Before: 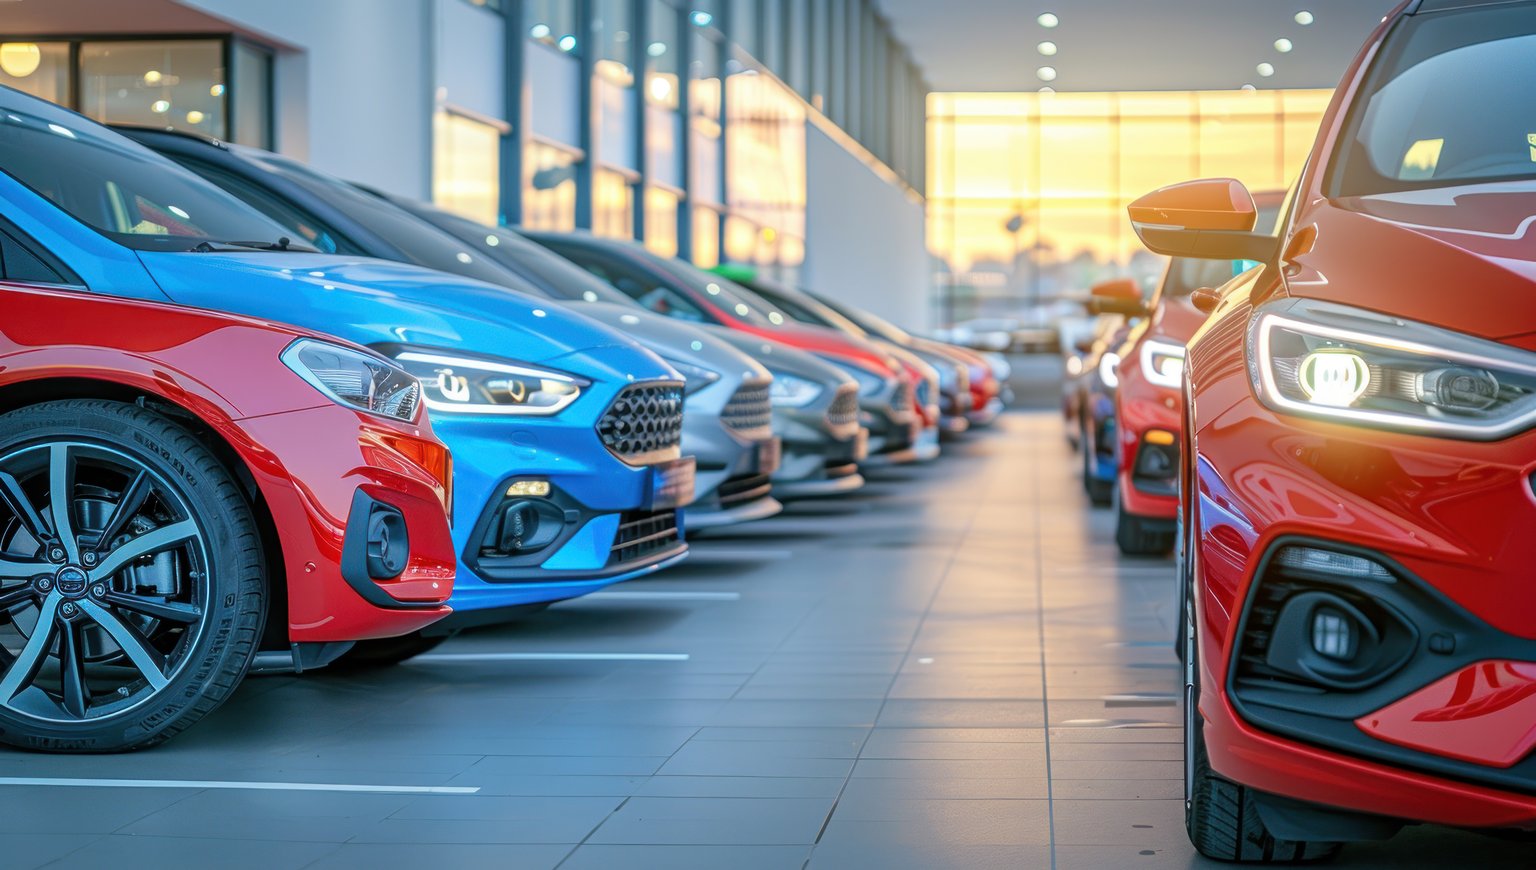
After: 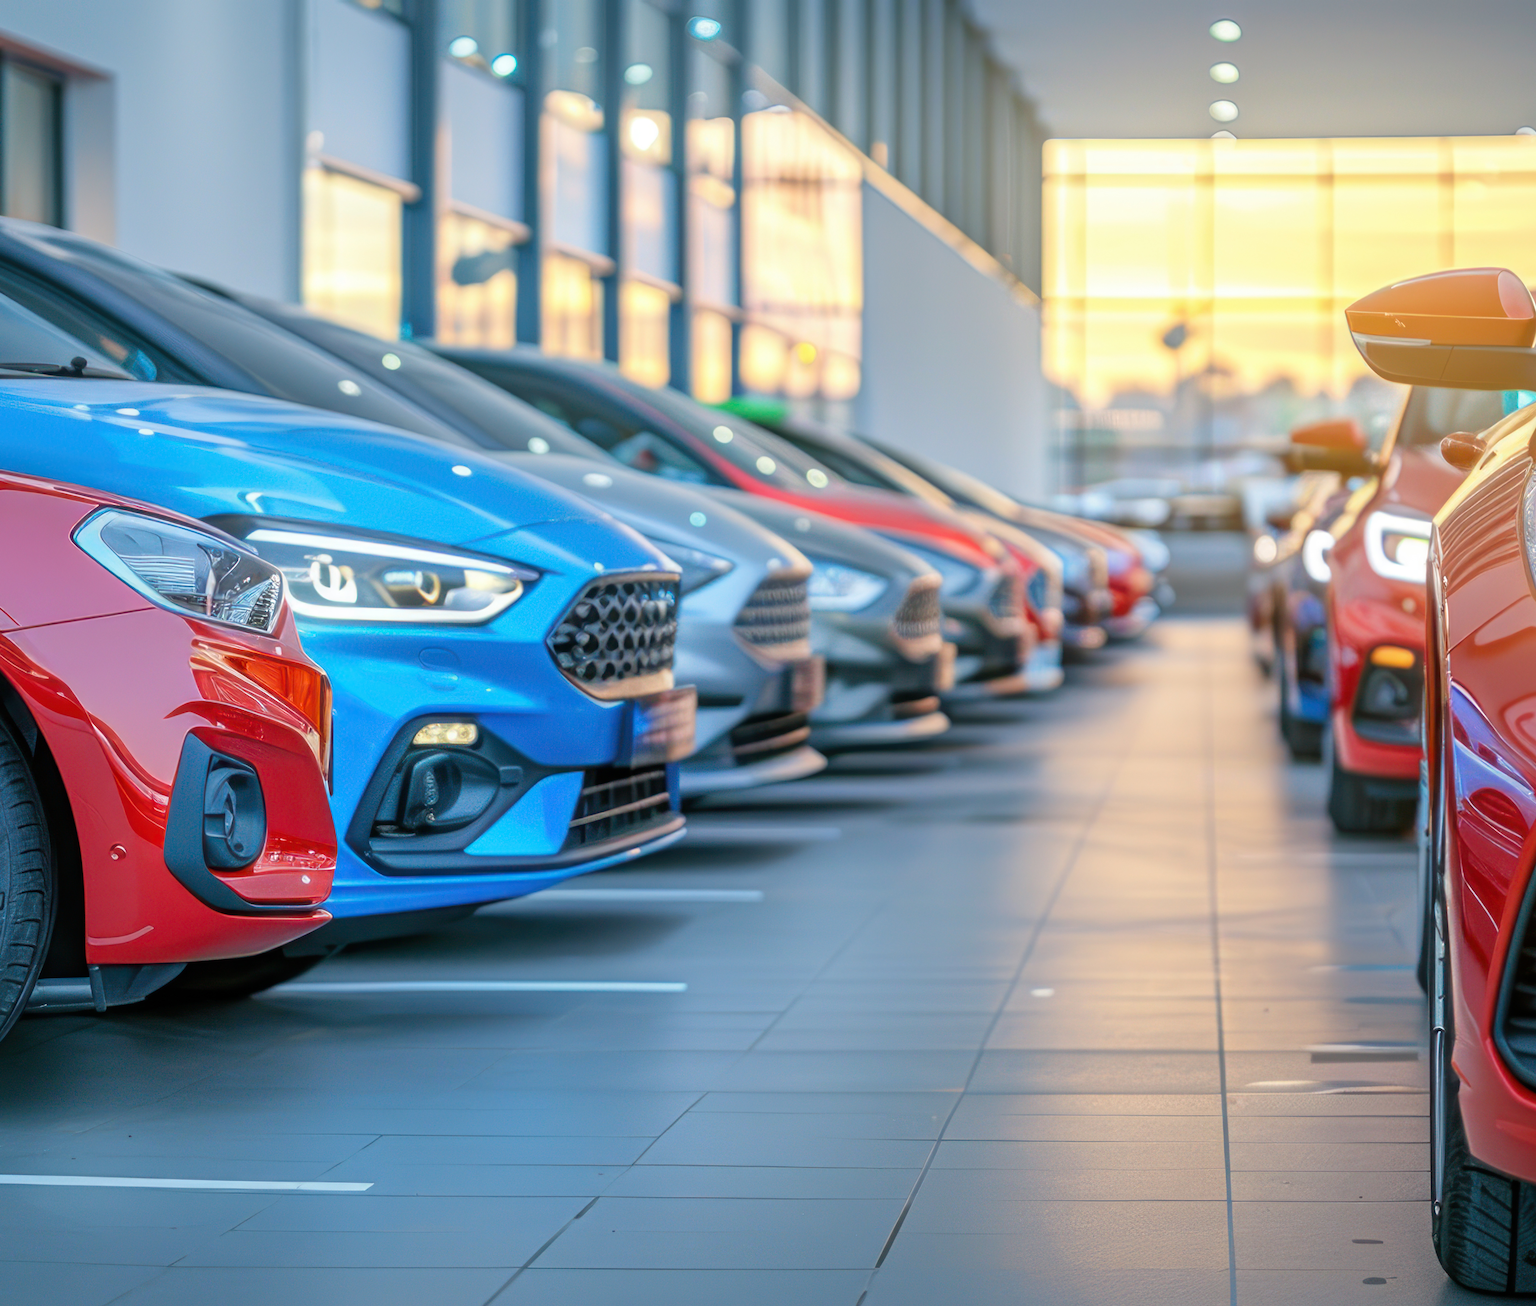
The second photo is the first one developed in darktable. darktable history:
crop and rotate: left 15.109%, right 18.281%
